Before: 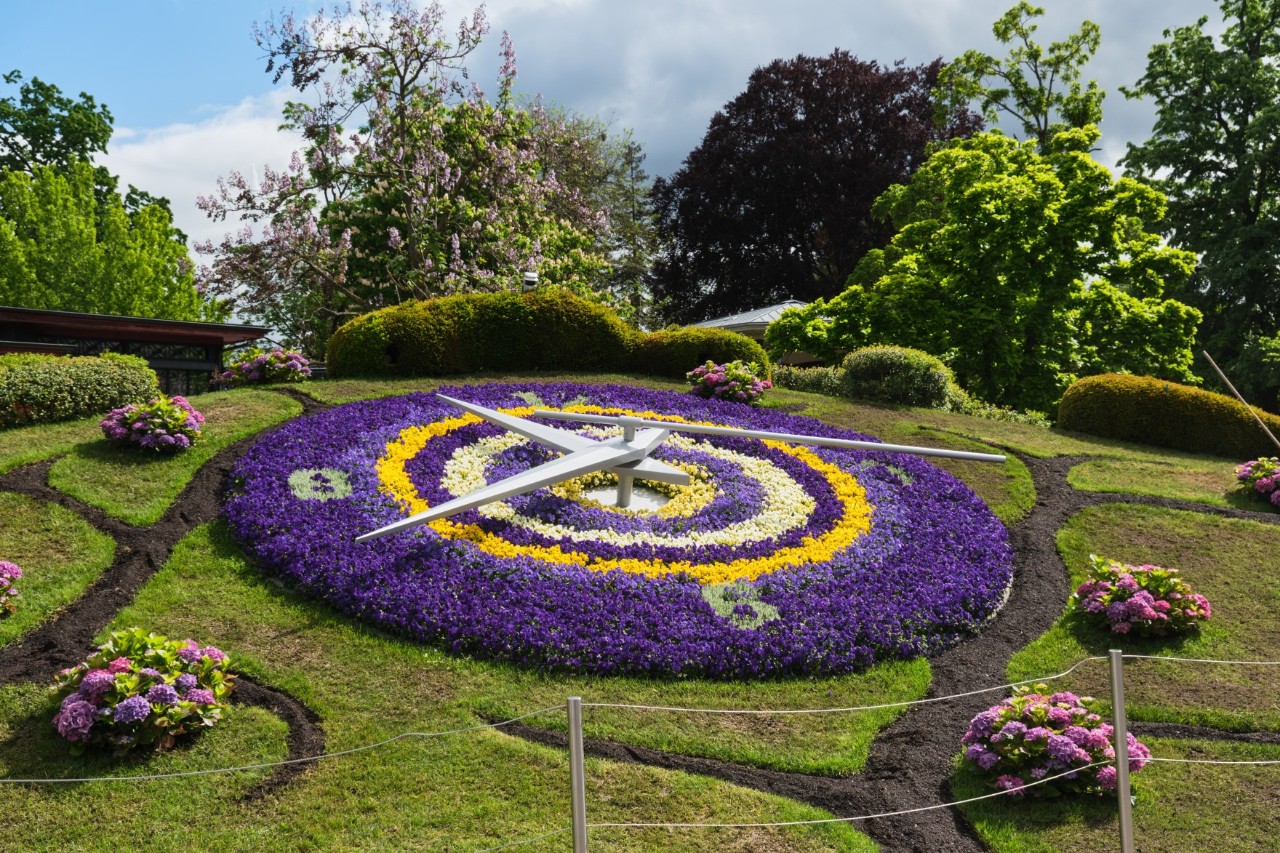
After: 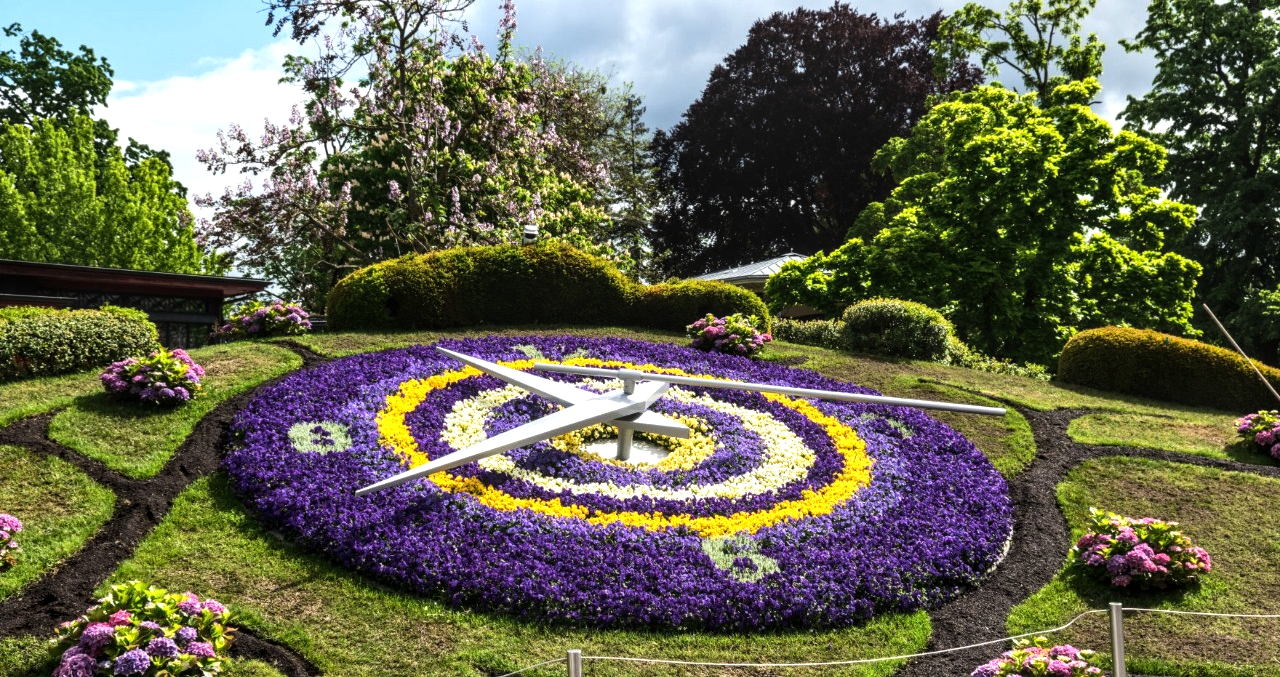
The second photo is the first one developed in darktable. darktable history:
crop and rotate: top 5.667%, bottom 14.937%
local contrast: on, module defaults
tone equalizer: -8 EV -0.75 EV, -7 EV -0.7 EV, -6 EV -0.6 EV, -5 EV -0.4 EV, -3 EV 0.4 EV, -2 EV 0.6 EV, -1 EV 0.7 EV, +0 EV 0.75 EV, edges refinement/feathering 500, mask exposure compensation -1.57 EV, preserve details no
